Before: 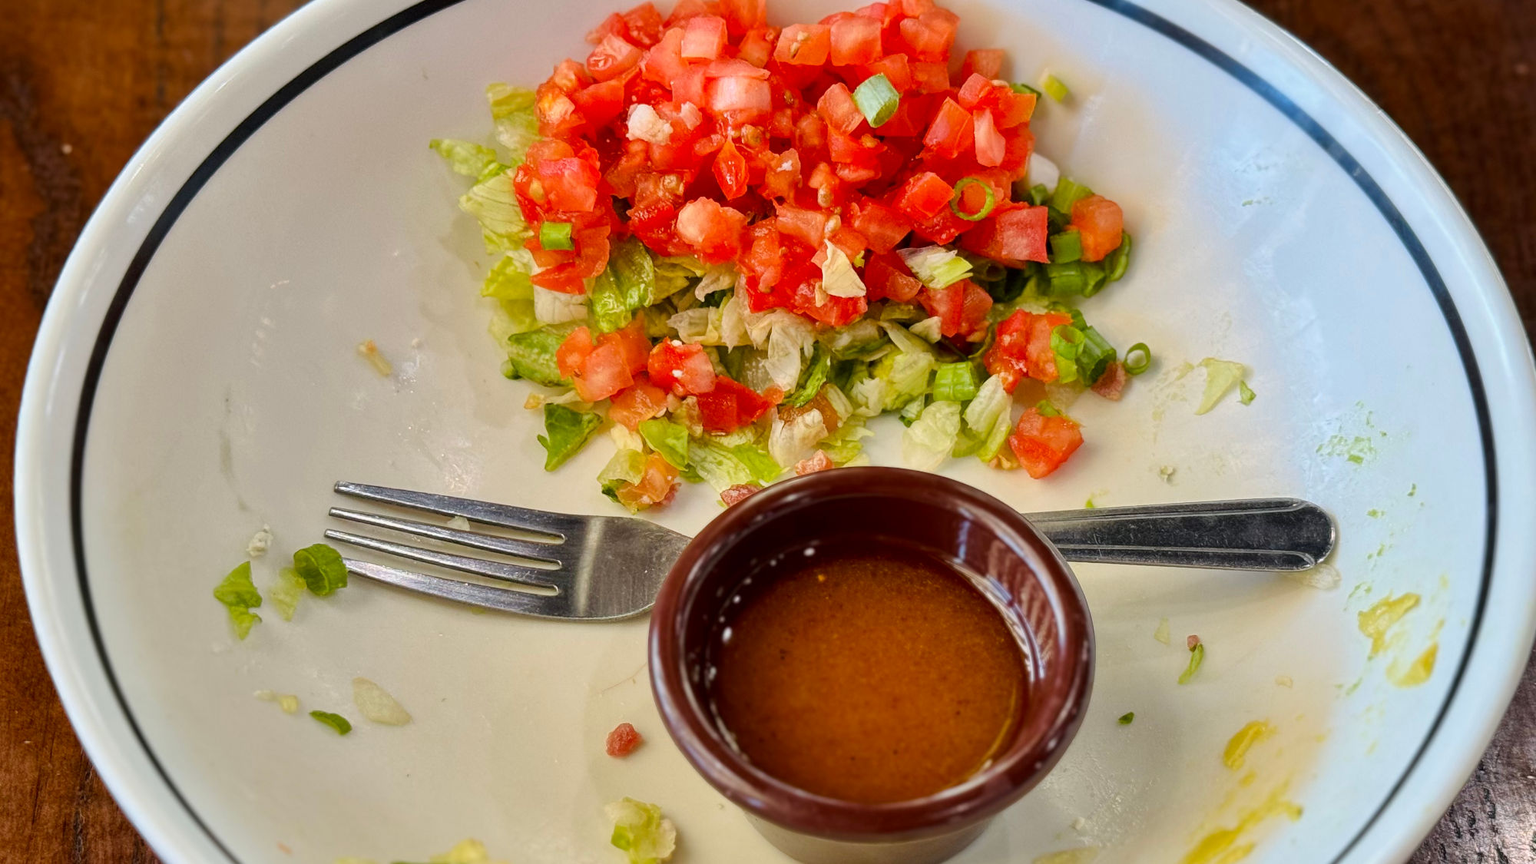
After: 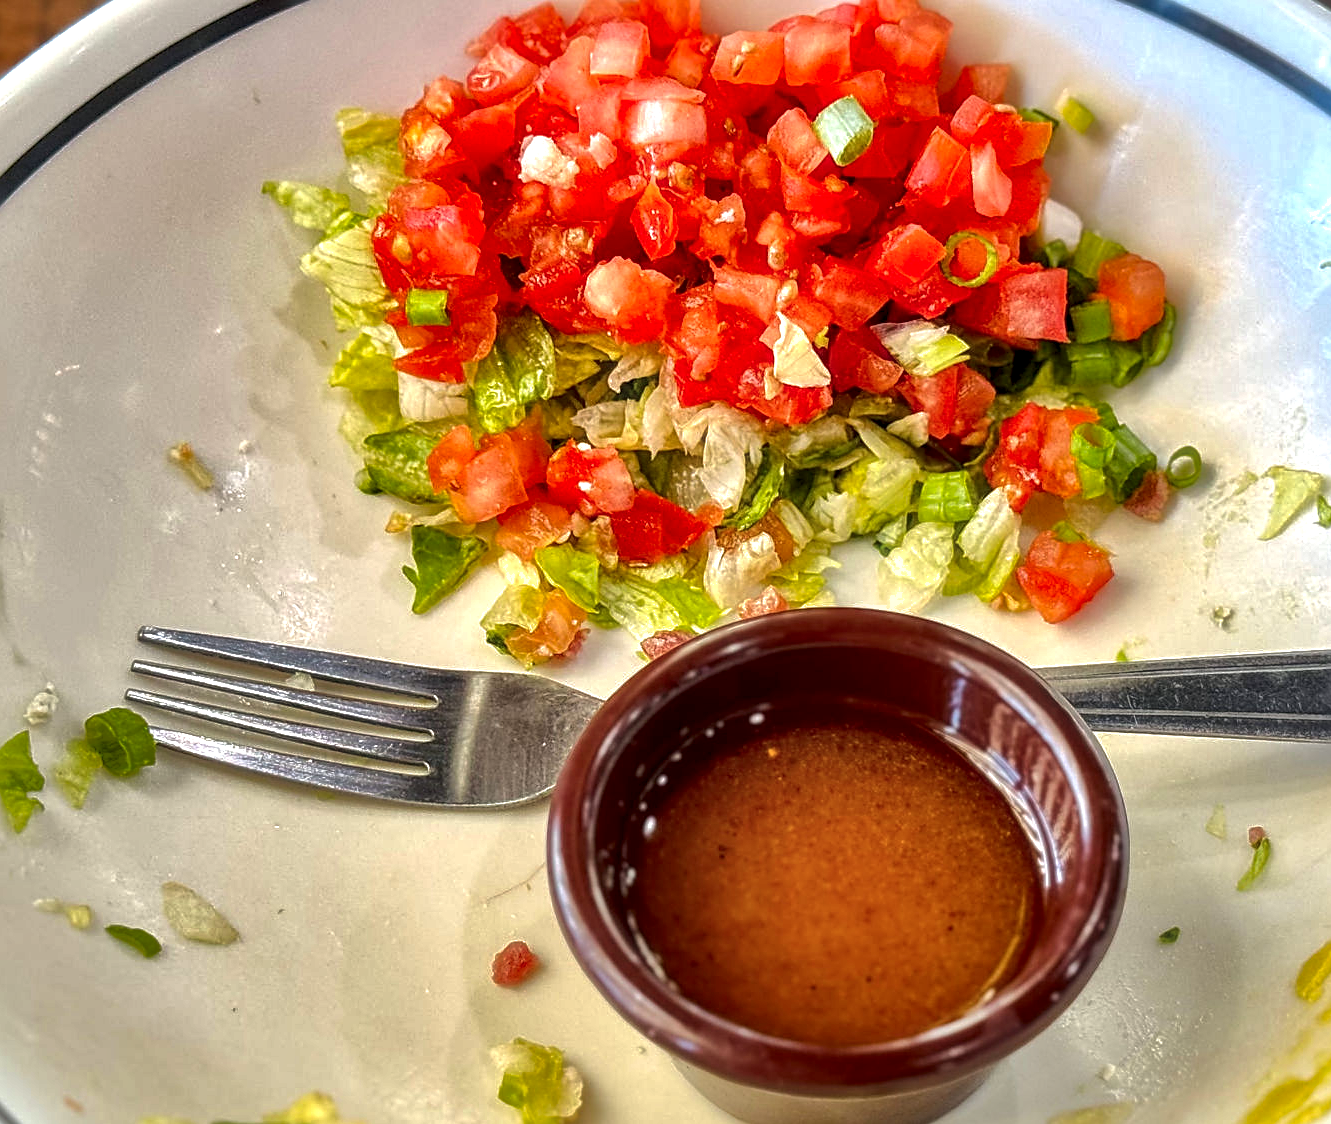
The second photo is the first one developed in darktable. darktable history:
crop and rotate: left 14.895%, right 18.531%
sharpen: on, module defaults
exposure: black level correction -0.002, exposure 0.535 EV, compensate exposure bias true, compensate highlight preservation false
local contrast: detail 153%
shadows and highlights: highlights -59.89
haze removal: strength -0.109, compatibility mode true, adaptive false
